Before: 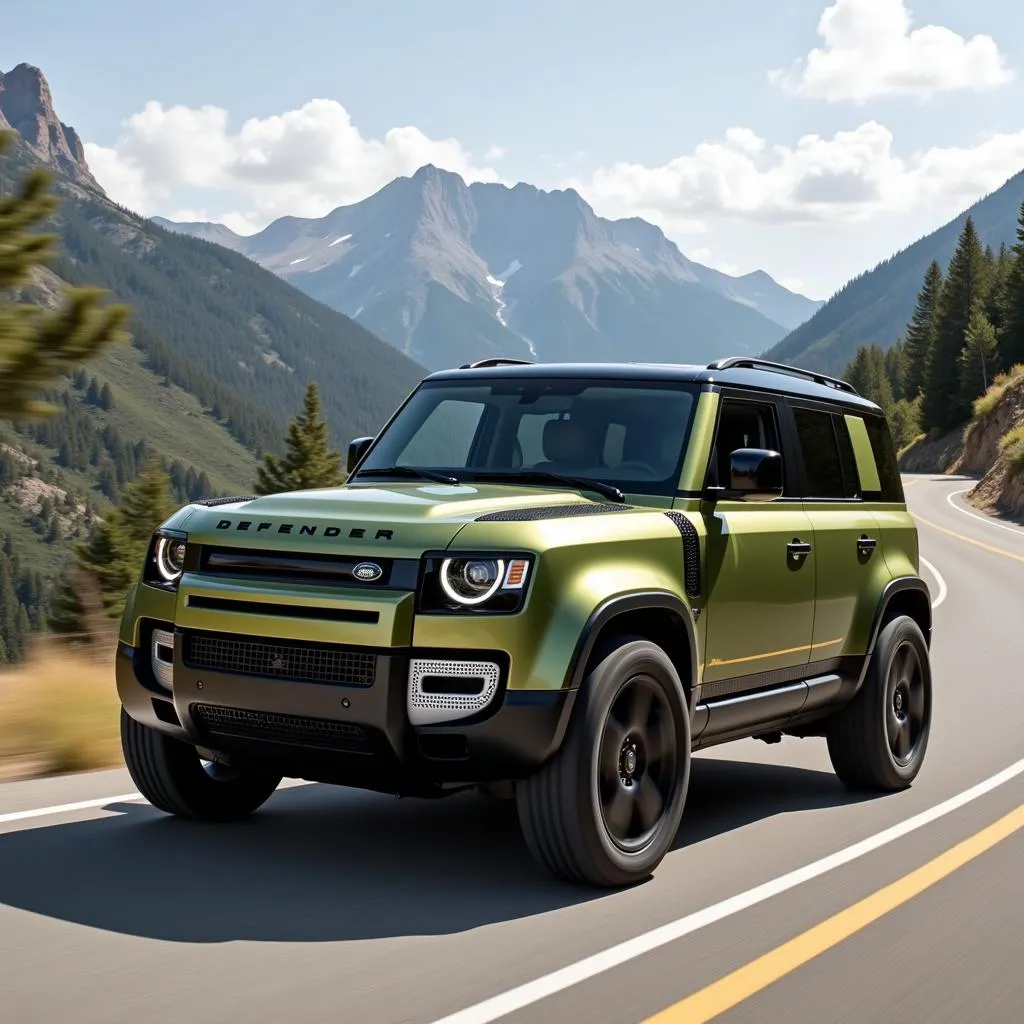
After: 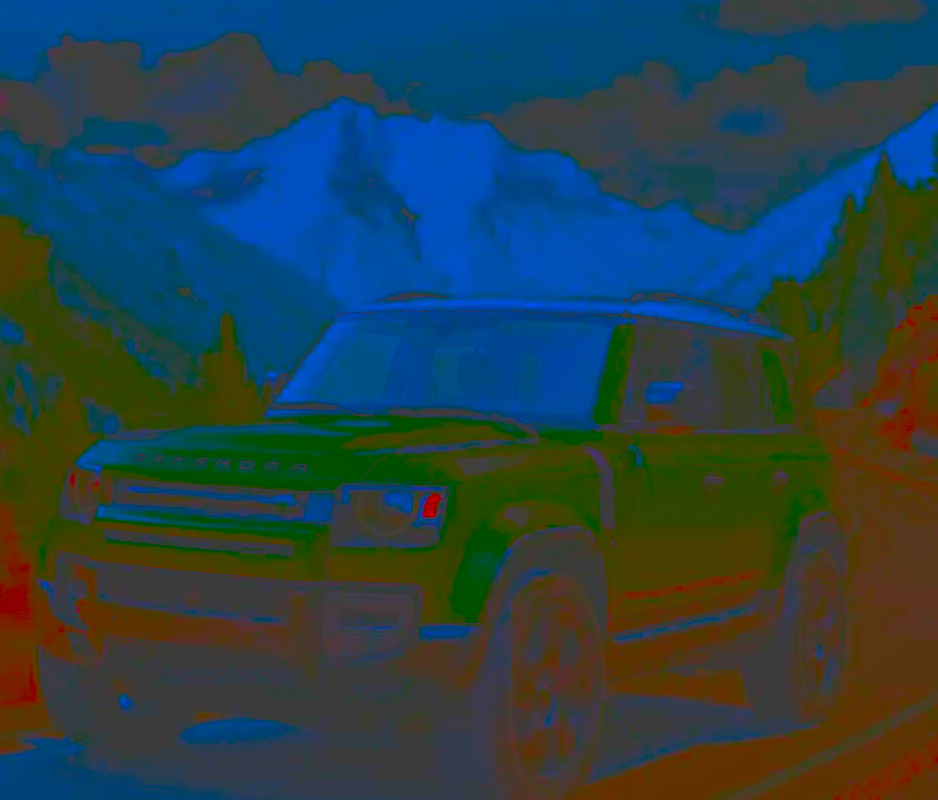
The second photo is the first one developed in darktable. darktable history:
sharpen: on, module defaults
exposure: black level correction 0, exposure 1.989 EV, compensate exposure bias true, compensate highlight preservation false
crop: left 8.347%, top 6.576%, bottom 15.277%
contrast brightness saturation: contrast -0.99, brightness -0.169, saturation 0.761
shadows and highlights: shadows 25.9, white point adjustment -2.84, highlights -30.03
tone curve: curves: ch0 [(0, 0) (0.003, 0.006) (0.011, 0.006) (0.025, 0.008) (0.044, 0.014) (0.069, 0.02) (0.1, 0.025) (0.136, 0.037) (0.177, 0.053) (0.224, 0.086) (0.277, 0.13) (0.335, 0.189) (0.399, 0.253) (0.468, 0.375) (0.543, 0.521) (0.623, 0.671) (0.709, 0.789) (0.801, 0.841) (0.898, 0.889) (1, 1)], color space Lab, independent channels, preserve colors none
color balance rgb: shadows lift › hue 84.78°, linear chroma grading › global chroma 14.719%, perceptual saturation grading › global saturation 60.223%, perceptual saturation grading › highlights 20.783%, perceptual saturation grading › shadows -49.607%
